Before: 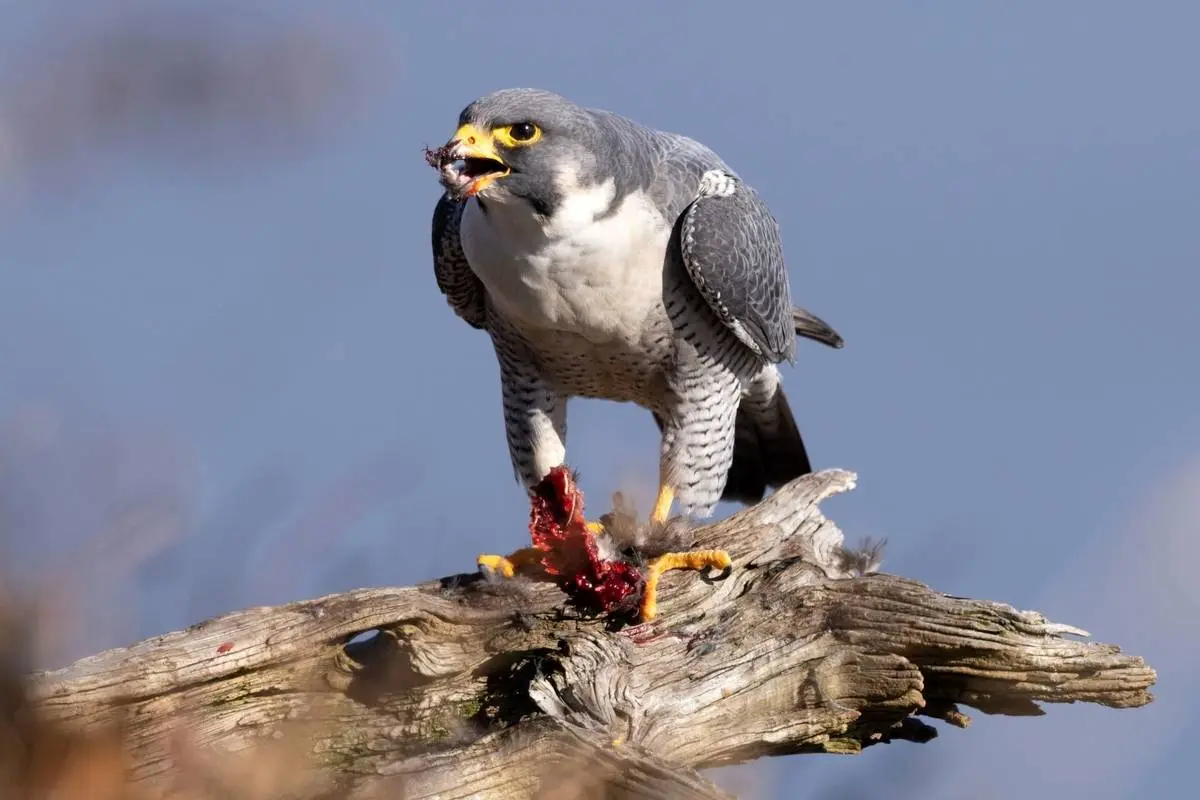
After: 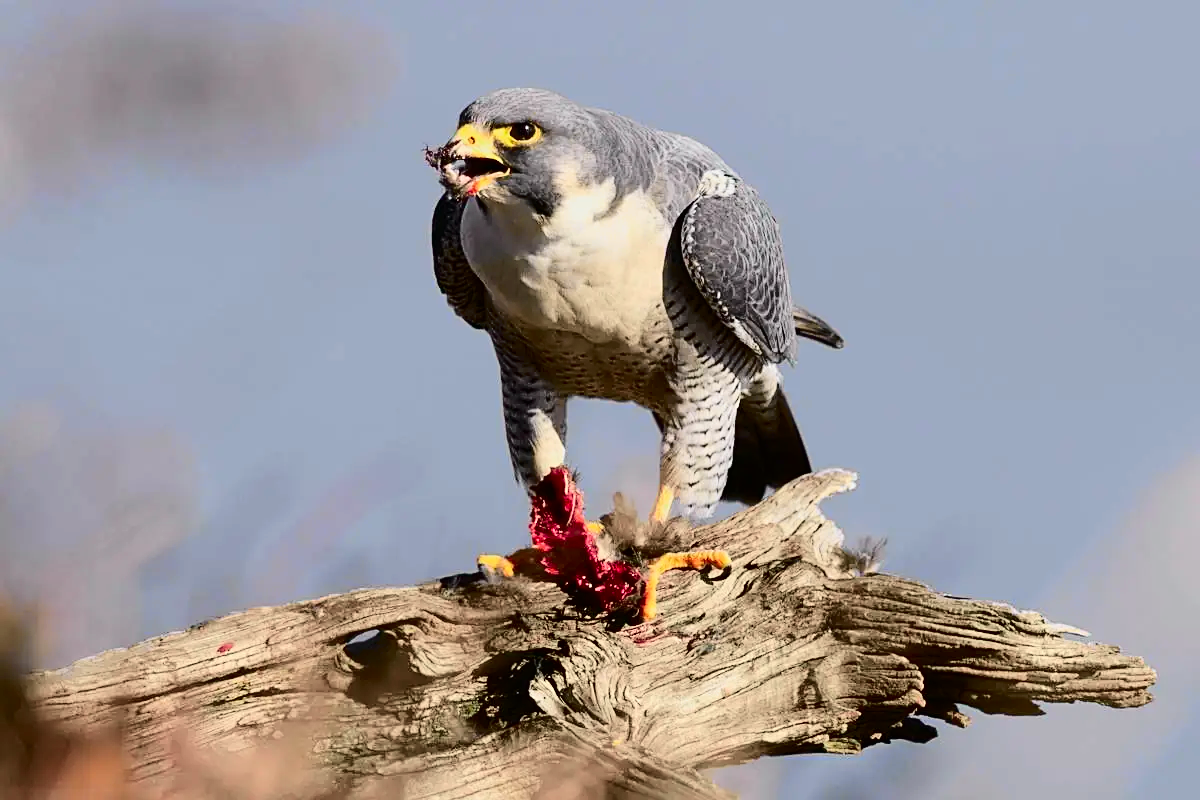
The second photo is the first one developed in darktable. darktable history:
sharpen: on, module defaults
tone curve: curves: ch0 [(0, 0.006) (0.184, 0.117) (0.405, 0.46) (0.456, 0.528) (0.634, 0.728) (0.877, 0.89) (0.984, 0.935)]; ch1 [(0, 0) (0.443, 0.43) (0.492, 0.489) (0.566, 0.579) (0.595, 0.625) (0.608, 0.667) (0.65, 0.729) (1, 1)]; ch2 [(0, 0) (0.33, 0.301) (0.421, 0.443) (0.447, 0.489) (0.492, 0.498) (0.537, 0.583) (0.586, 0.591) (0.663, 0.686) (1, 1)], color space Lab, independent channels, preserve colors none
